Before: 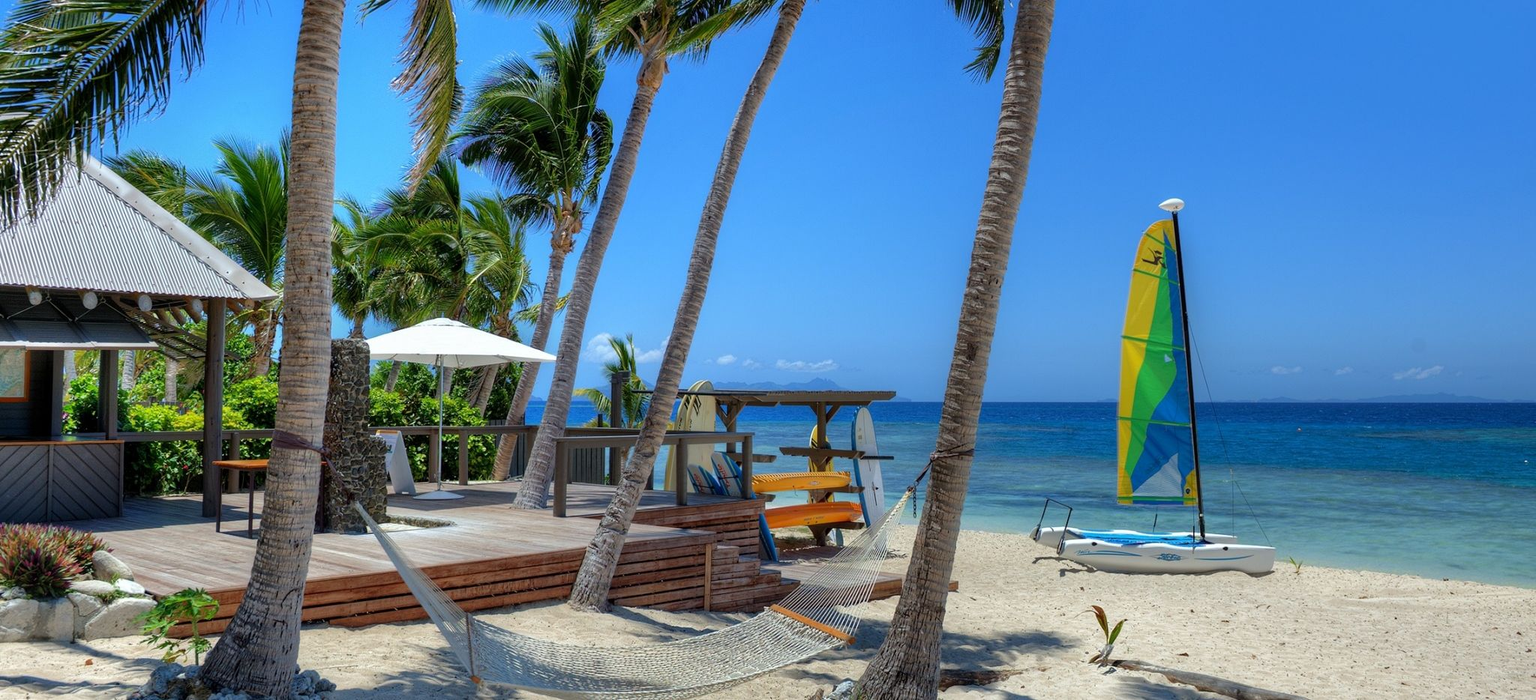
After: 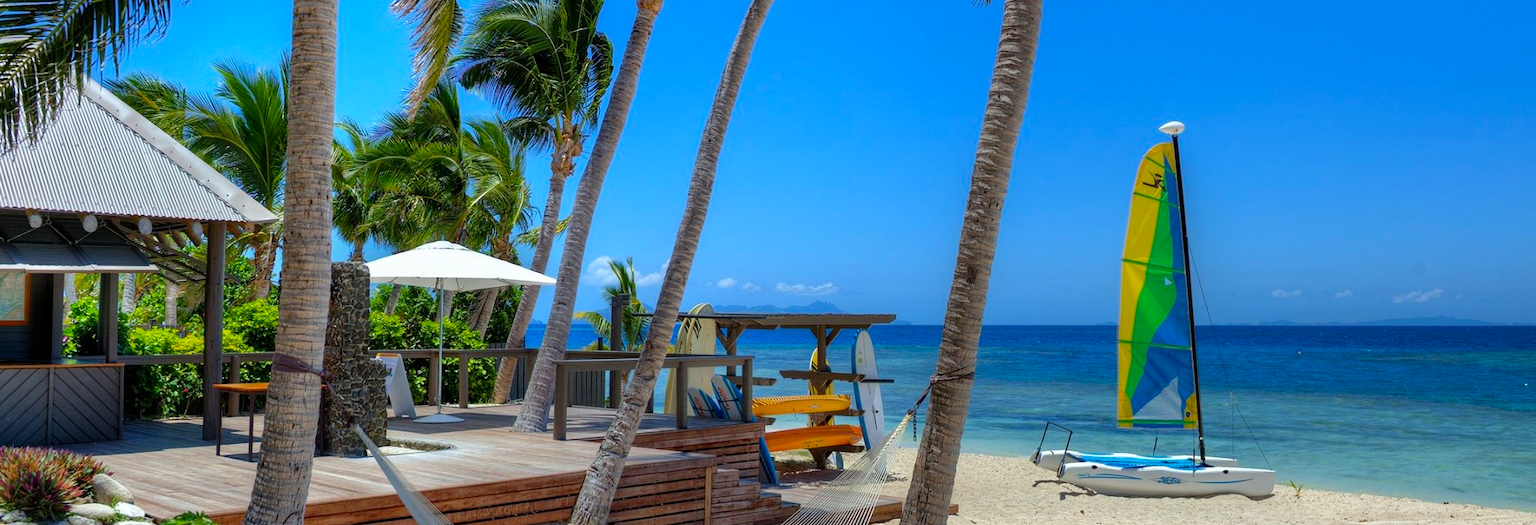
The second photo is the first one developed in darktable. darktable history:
crop: top 11.038%, bottom 13.962%
color balance rgb: perceptual saturation grading › global saturation 20%, global vibrance 10%
